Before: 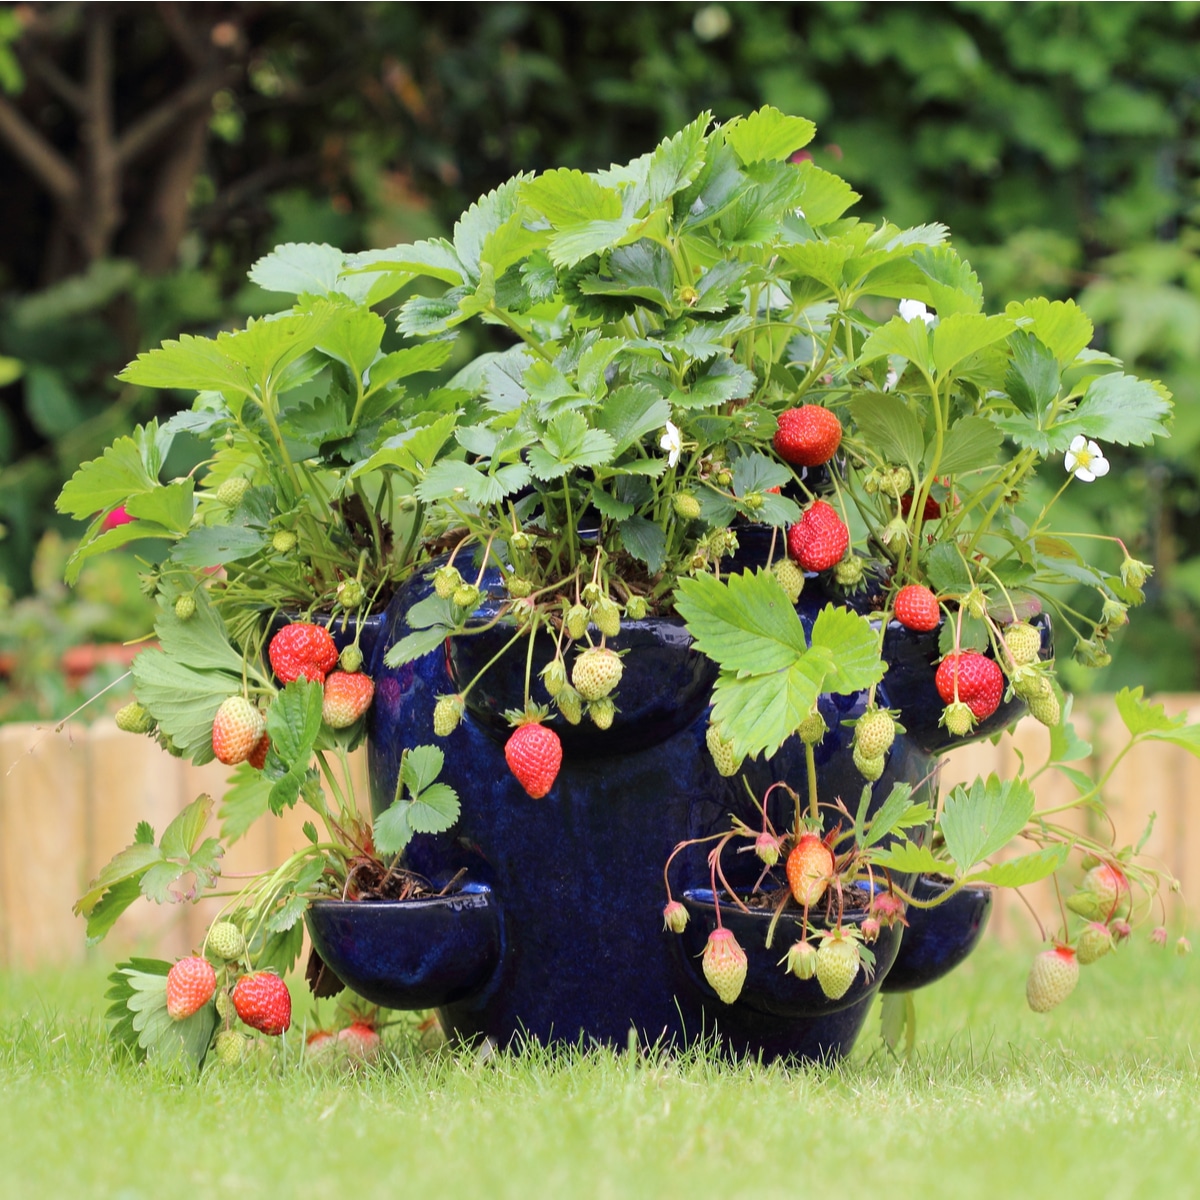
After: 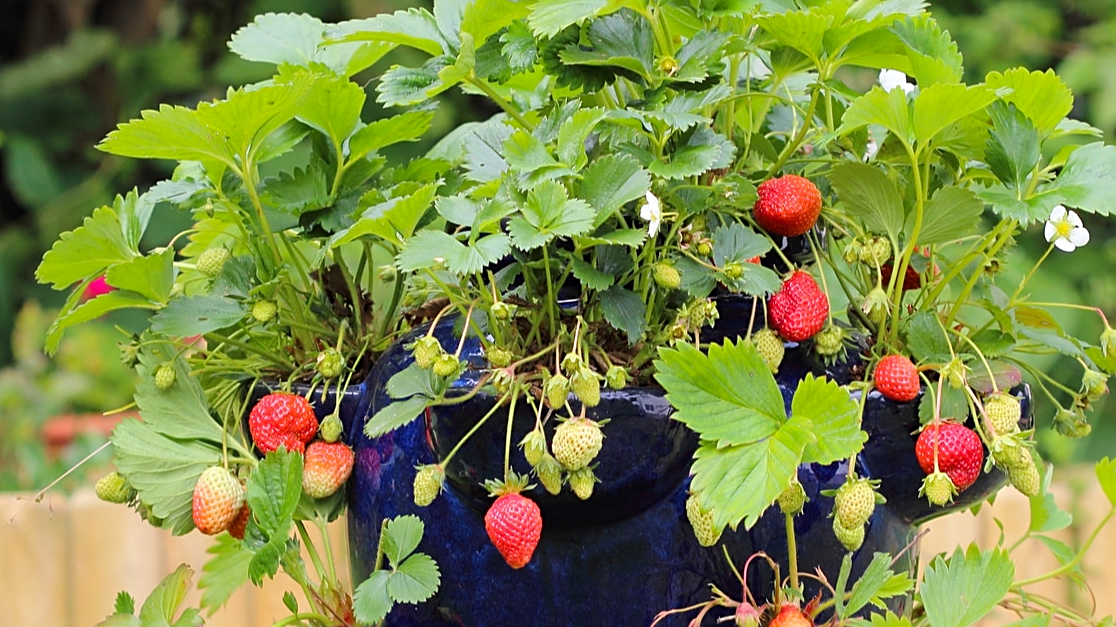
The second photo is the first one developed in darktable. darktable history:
crop: left 1.744%, top 19.225%, right 5.069%, bottom 28.357%
sharpen: on, module defaults
color balance rgb: perceptual saturation grading › global saturation 10%, global vibrance 10%
